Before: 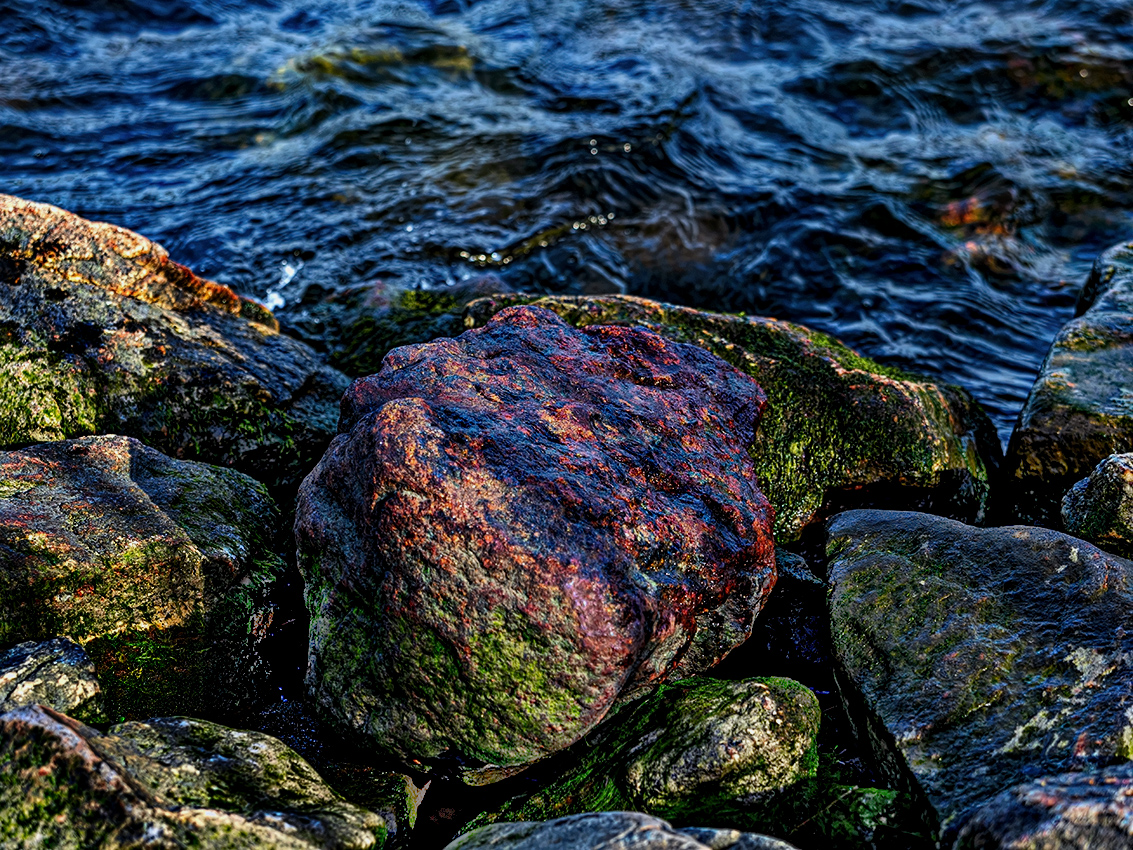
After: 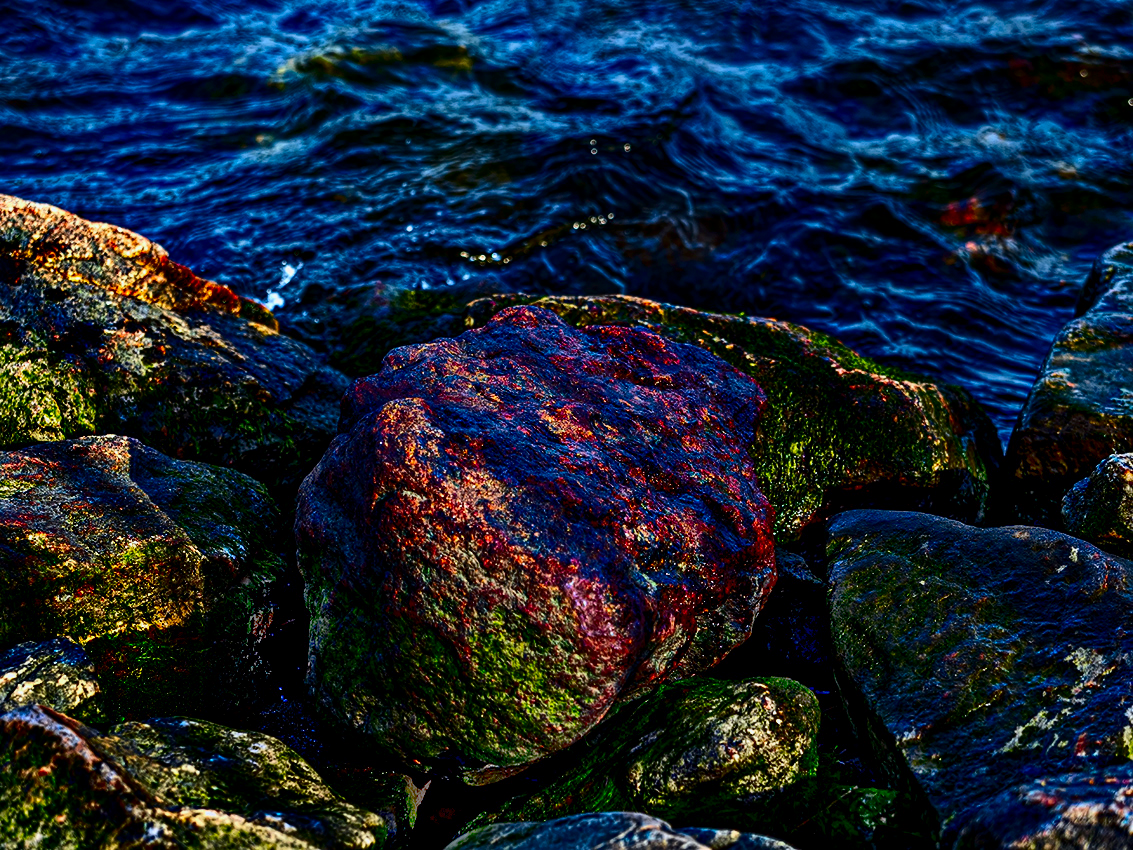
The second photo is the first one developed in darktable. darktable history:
color correction: highlights b* 0.062, saturation 1.28
contrast brightness saturation: contrast 0.241, brightness -0.243, saturation 0.144
